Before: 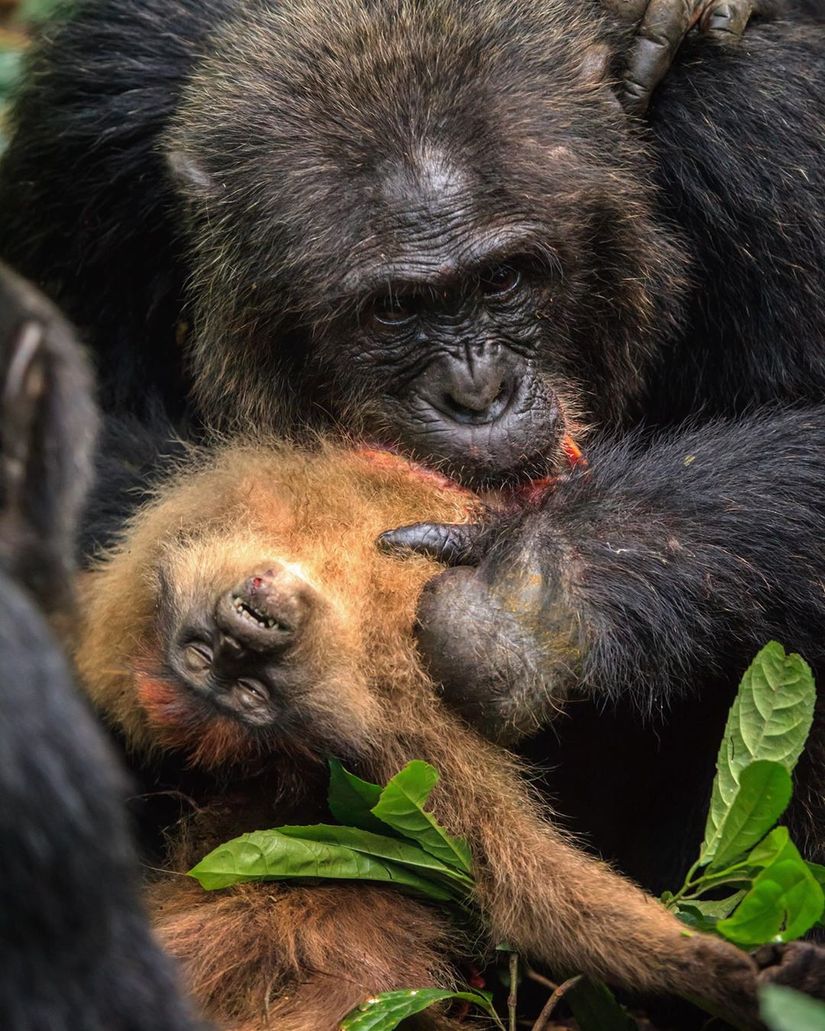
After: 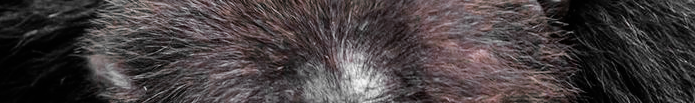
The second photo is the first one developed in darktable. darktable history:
white balance: red 1.004, blue 1.096
filmic rgb: hardness 4.17
crop and rotate: left 9.644%, top 9.491%, right 6.021%, bottom 80.509%
color zones: curves: ch0 [(0, 0.352) (0.143, 0.407) (0.286, 0.386) (0.429, 0.431) (0.571, 0.829) (0.714, 0.853) (0.857, 0.833) (1, 0.352)]; ch1 [(0, 0.604) (0.072, 0.726) (0.096, 0.608) (0.205, 0.007) (0.571, -0.006) (0.839, -0.013) (0.857, -0.012) (1, 0.604)]
